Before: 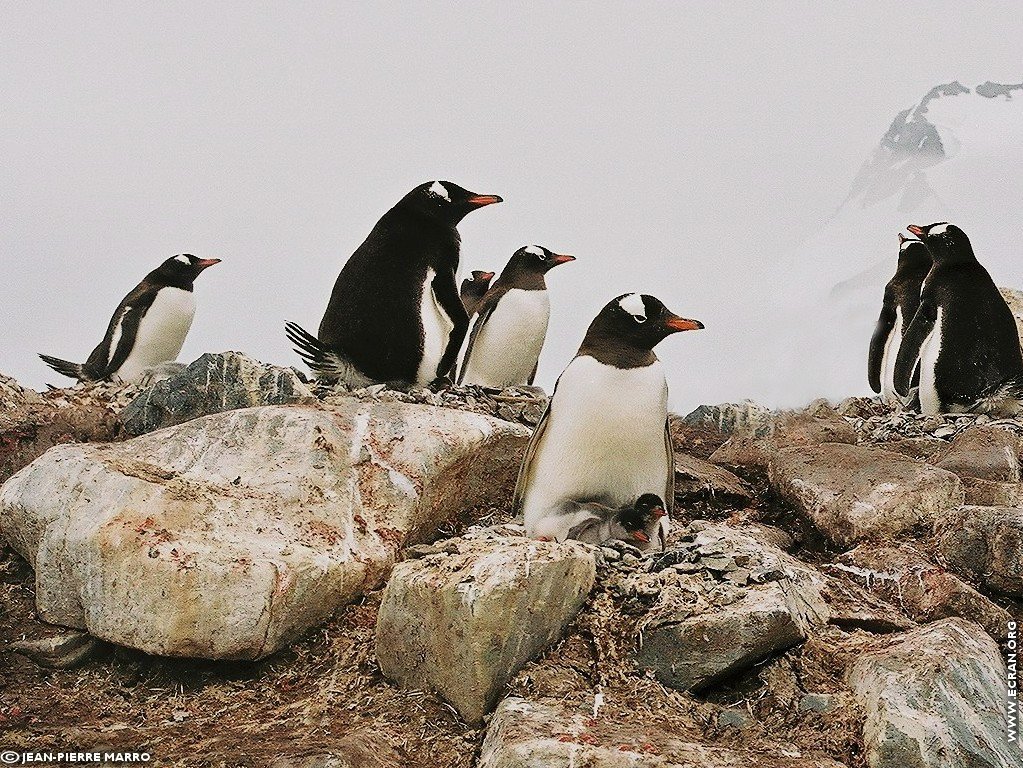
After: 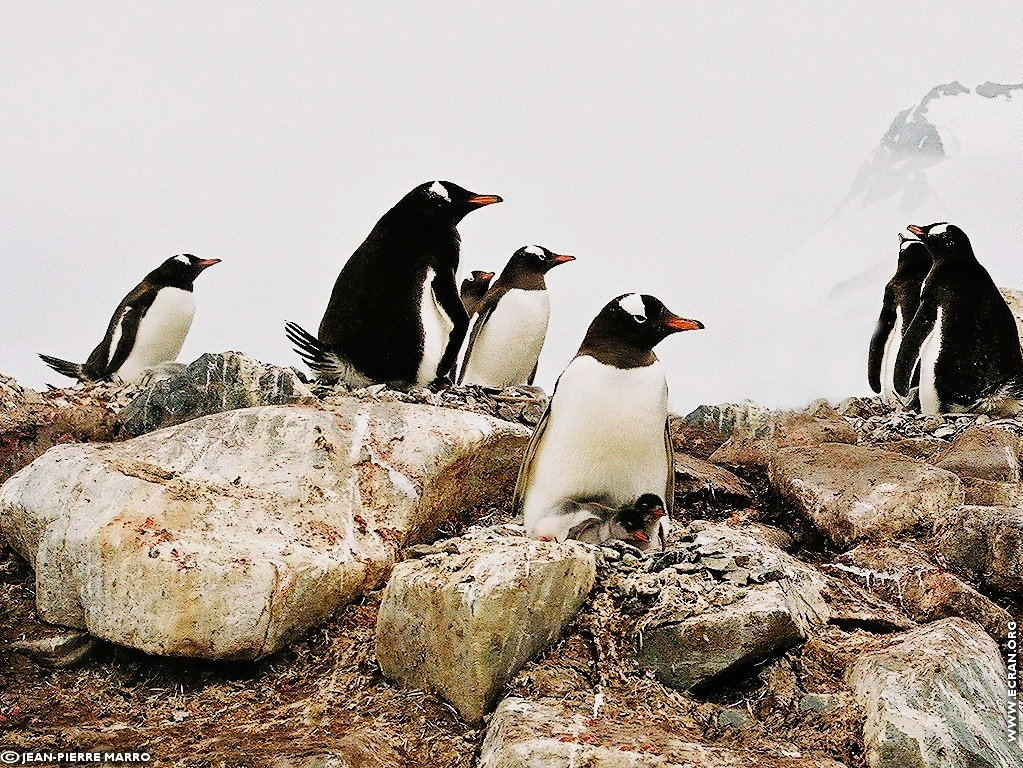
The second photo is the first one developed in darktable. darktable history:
tone curve: curves: ch0 [(0, 0) (0.003, 0) (0.011, 0.002) (0.025, 0.004) (0.044, 0.007) (0.069, 0.015) (0.1, 0.025) (0.136, 0.04) (0.177, 0.09) (0.224, 0.152) (0.277, 0.239) (0.335, 0.335) (0.399, 0.43) (0.468, 0.524) (0.543, 0.621) (0.623, 0.712) (0.709, 0.792) (0.801, 0.871) (0.898, 0.951) (1, 1)], preserve colors none
white balance: red 1, blue 1
